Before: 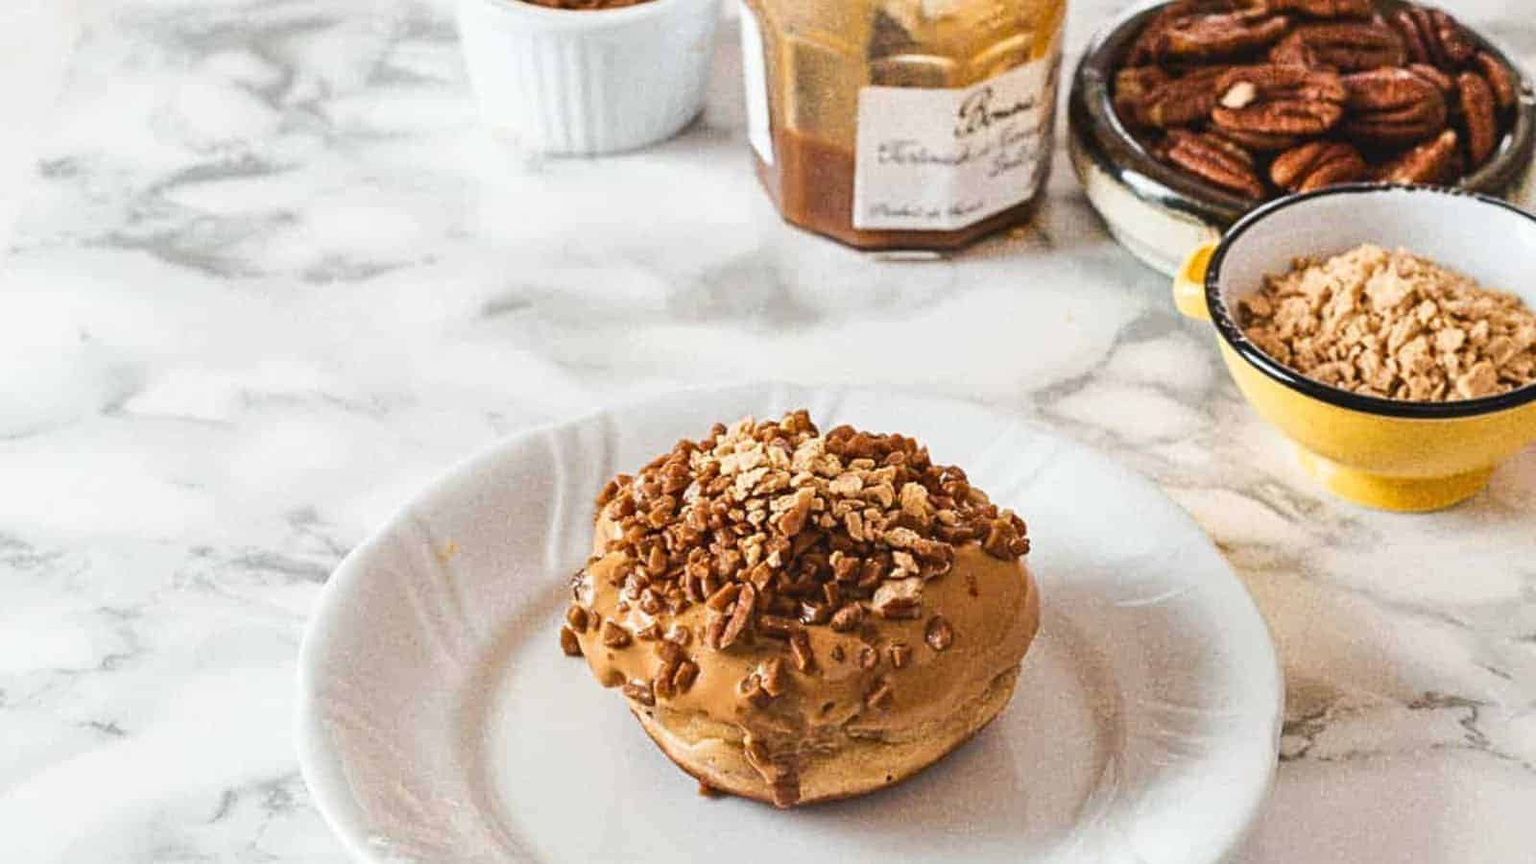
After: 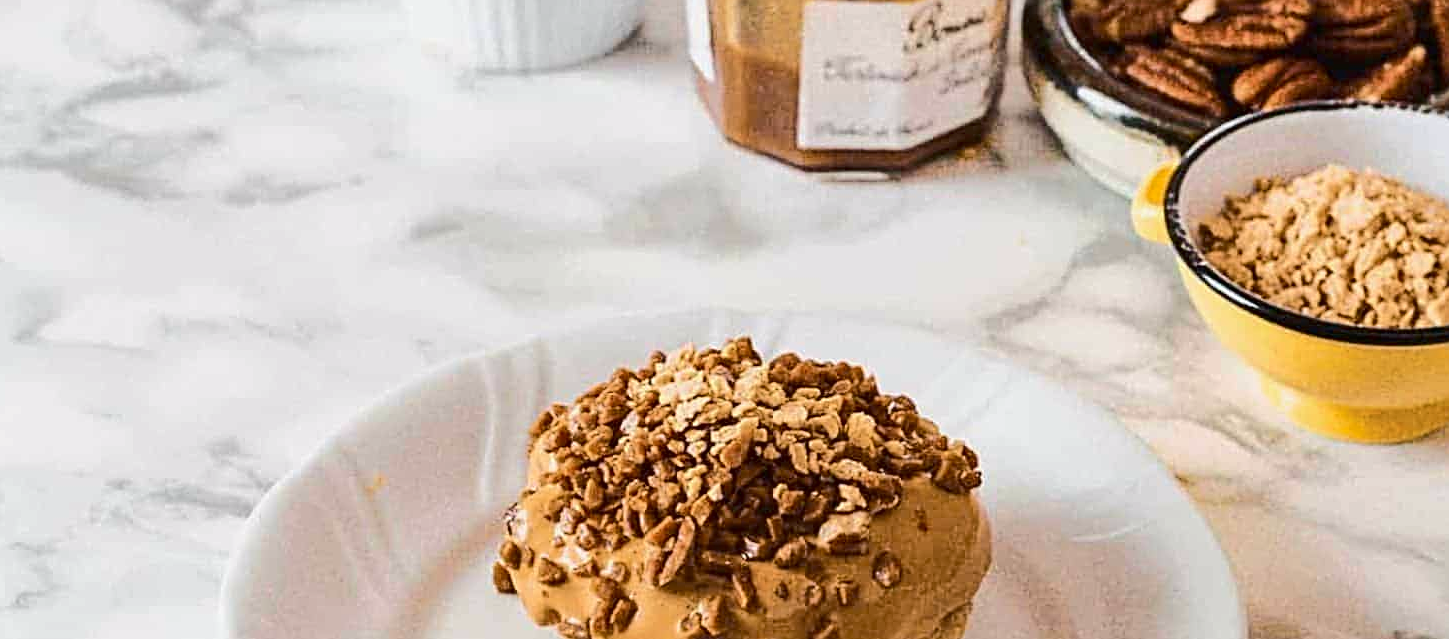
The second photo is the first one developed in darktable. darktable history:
tone curve: curves: ch0 [(0, 0) (0.052, 0.018) (0.236, 0.207) (0.41, 0.417) (0.485, 0.518) (0.54, 0.584) (0.625, 0.666) (0.845, 0.828) (0.994, 0.964)]; ch1 [(0, 0.055) (0.15, 0.117) (0.317, 0.34) (0.382, 0.408) (0.434, 0.441) (0.472, 0.479) (0.498, 0.501) (0.557, 0.558) (0.616, 0.59) (0.739, 0.7) (0.873, 0.857) (1, 0.928)]; ch2 [(0, 0) (0.352, 0.403) (0.447, 0.466) (0.482, 0.482) (0.528, 0.526) (0.586, 0.577) (0.618, 0.621) (0.785, 0.747) (1, 1)], color space Lab, independent channels, preserve colors none
sharpen: on, module defaults
crop: left 5.733%, top 10.027%, right 3.688%, bottom 18.97%
contrast brightness saturation: contrast 0.044, saturation 0.151
